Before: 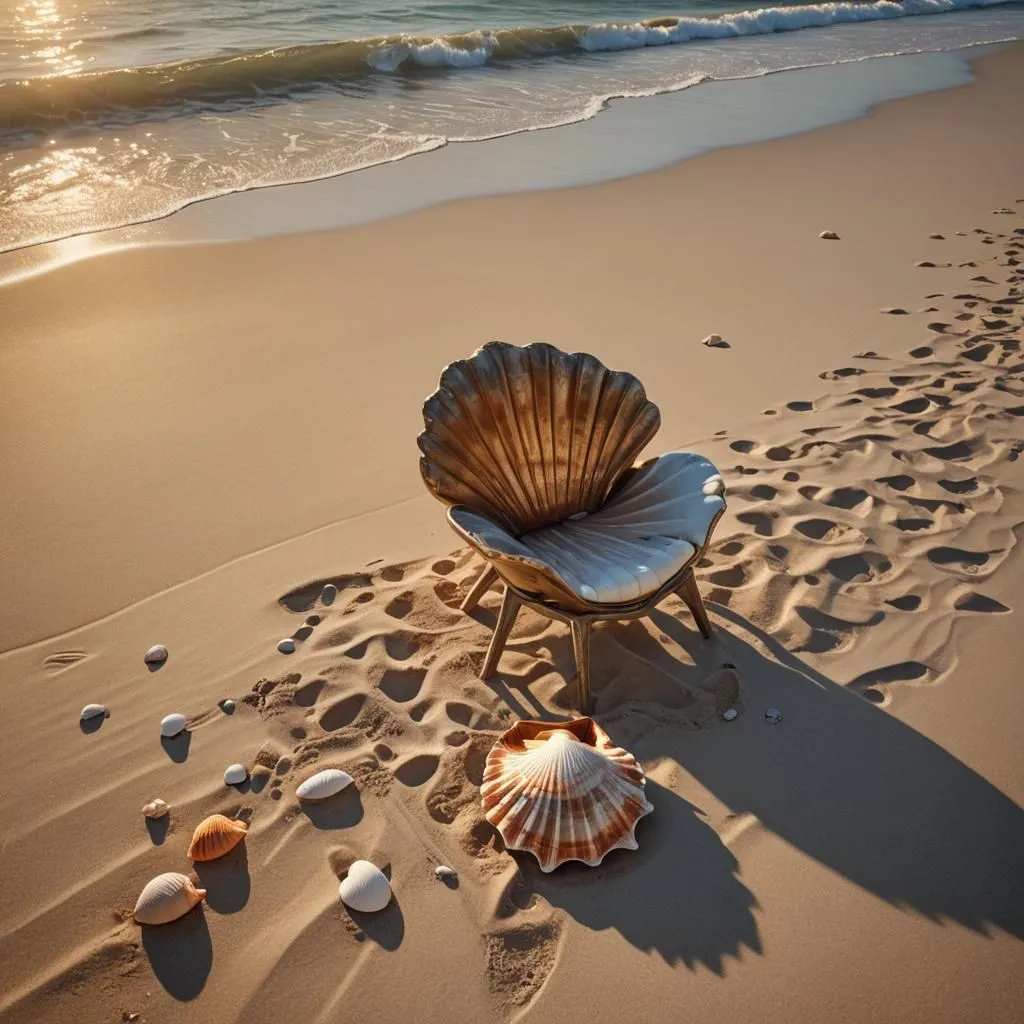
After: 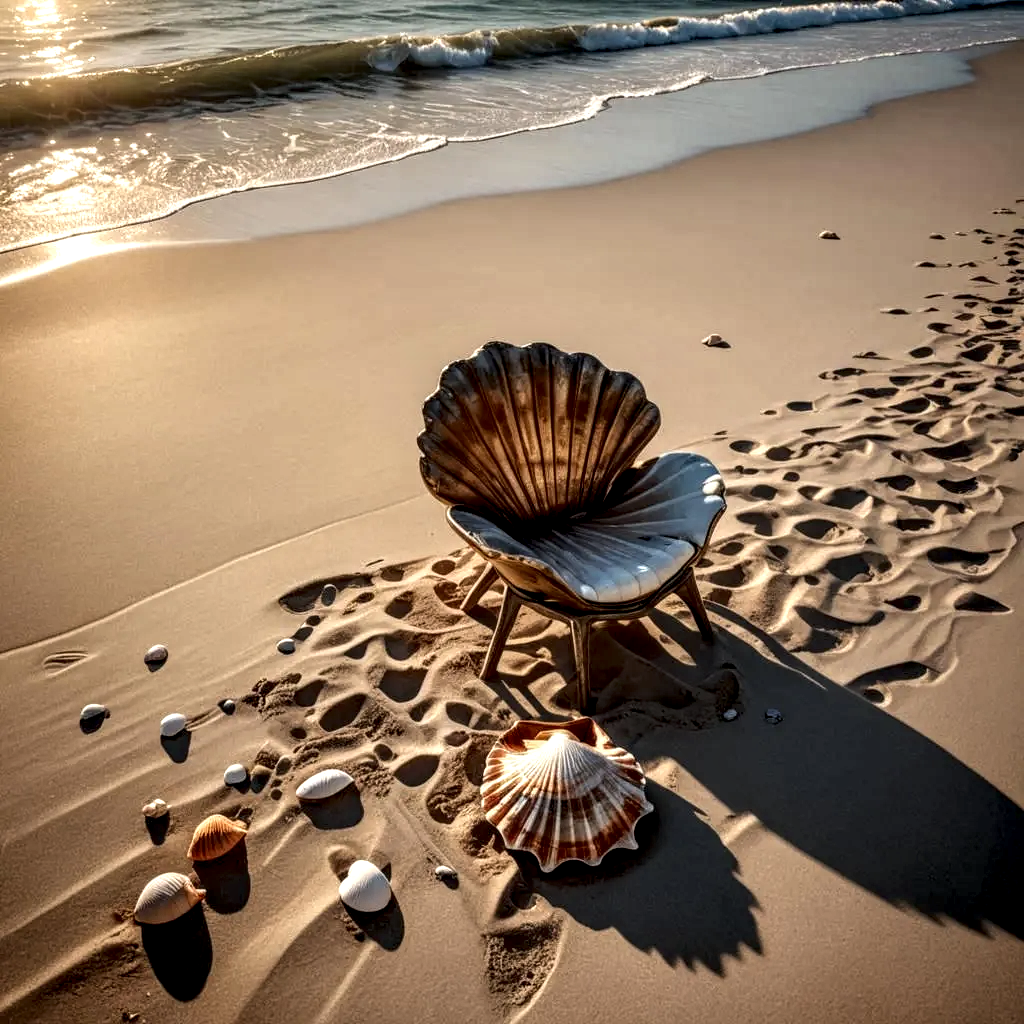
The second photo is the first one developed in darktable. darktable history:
local contrast: detail 203%
exposure: exposure 0.019 EV, compensate exposure bias true, compensate highlight preservation false
